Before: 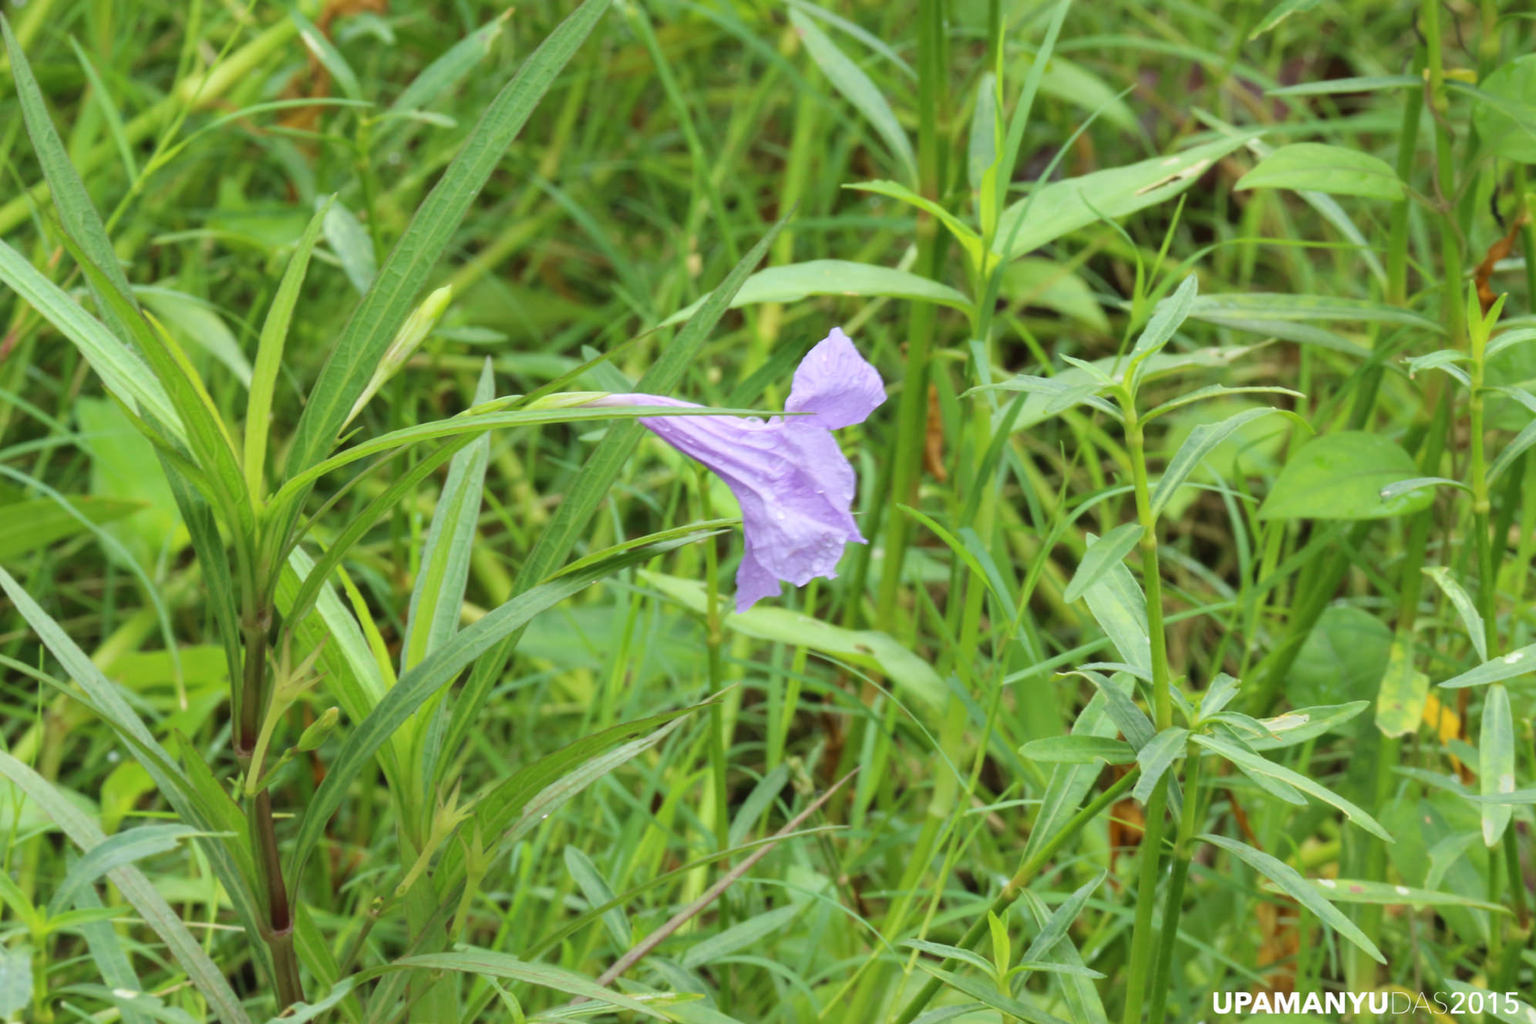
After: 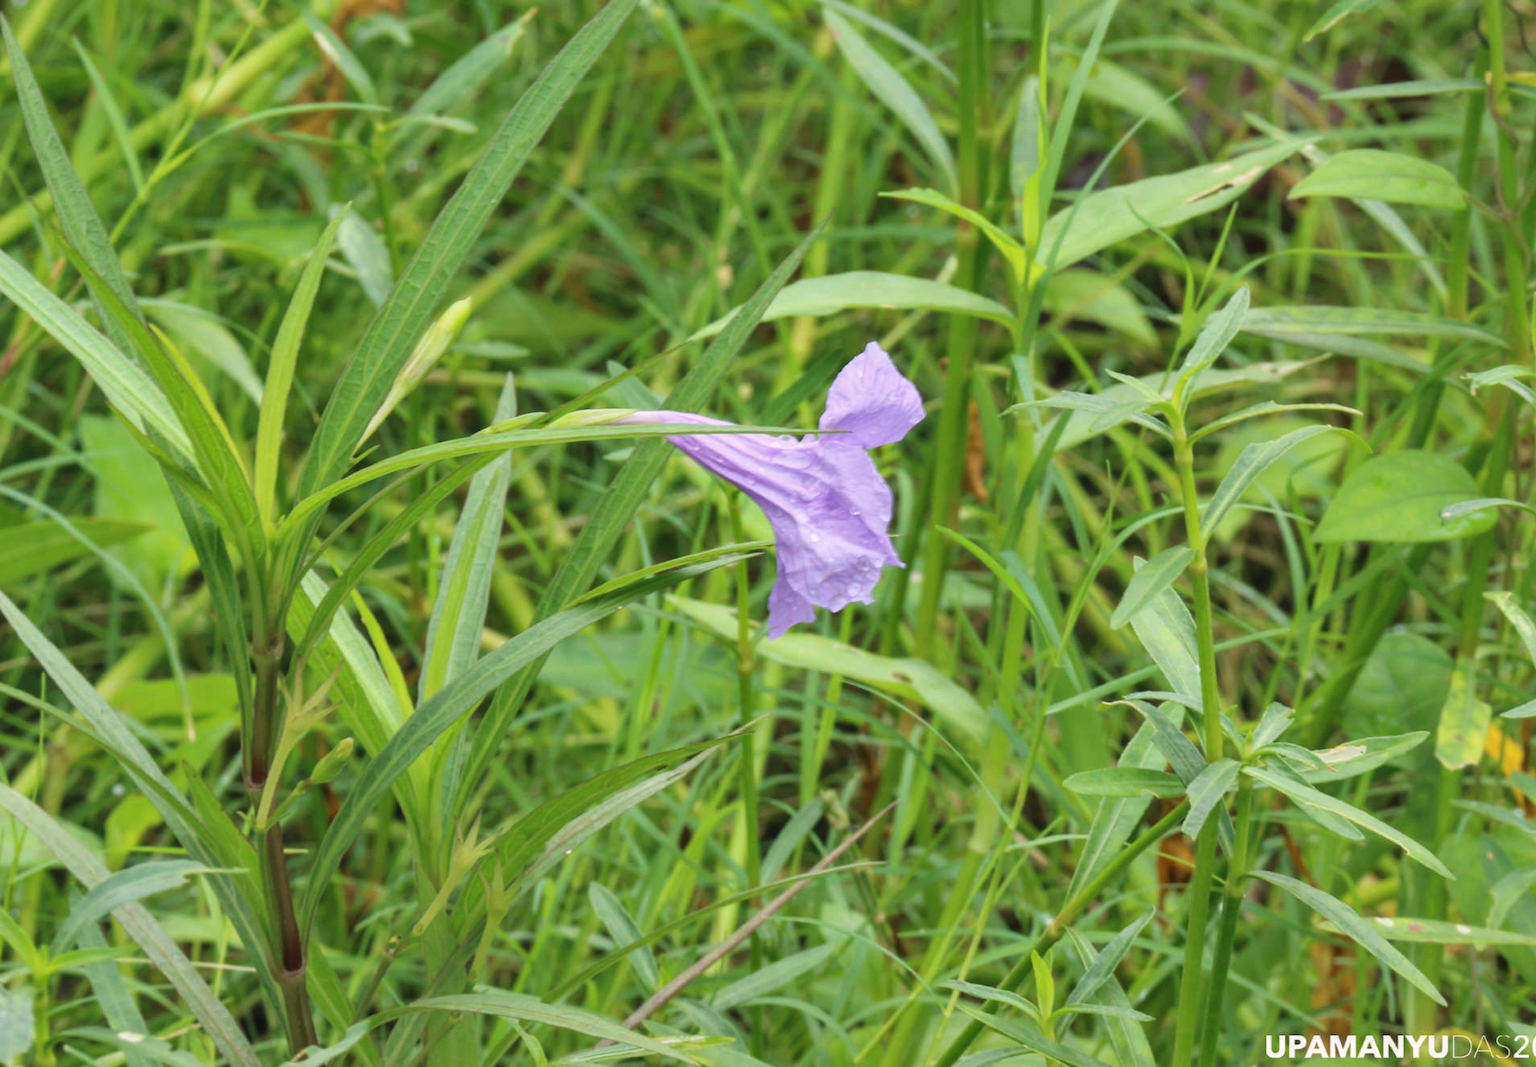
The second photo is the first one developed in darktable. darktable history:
color balance rgb: shadows lift › chroma 1.41%, shadows lift › hue 260°, power › chroma 0.5%, power › hue 260°, highlights gain › chroma 1%, highlights gain › hue 27°, saturation formula JzAzBz (2021)
local contrast: detail 110%
crop: right 4.126%, bottom 0.031%
shadows and highlights: shadows 40, highlights -54, highlights color adjustment 46%, low approximation 0.01, soften with gaussian
